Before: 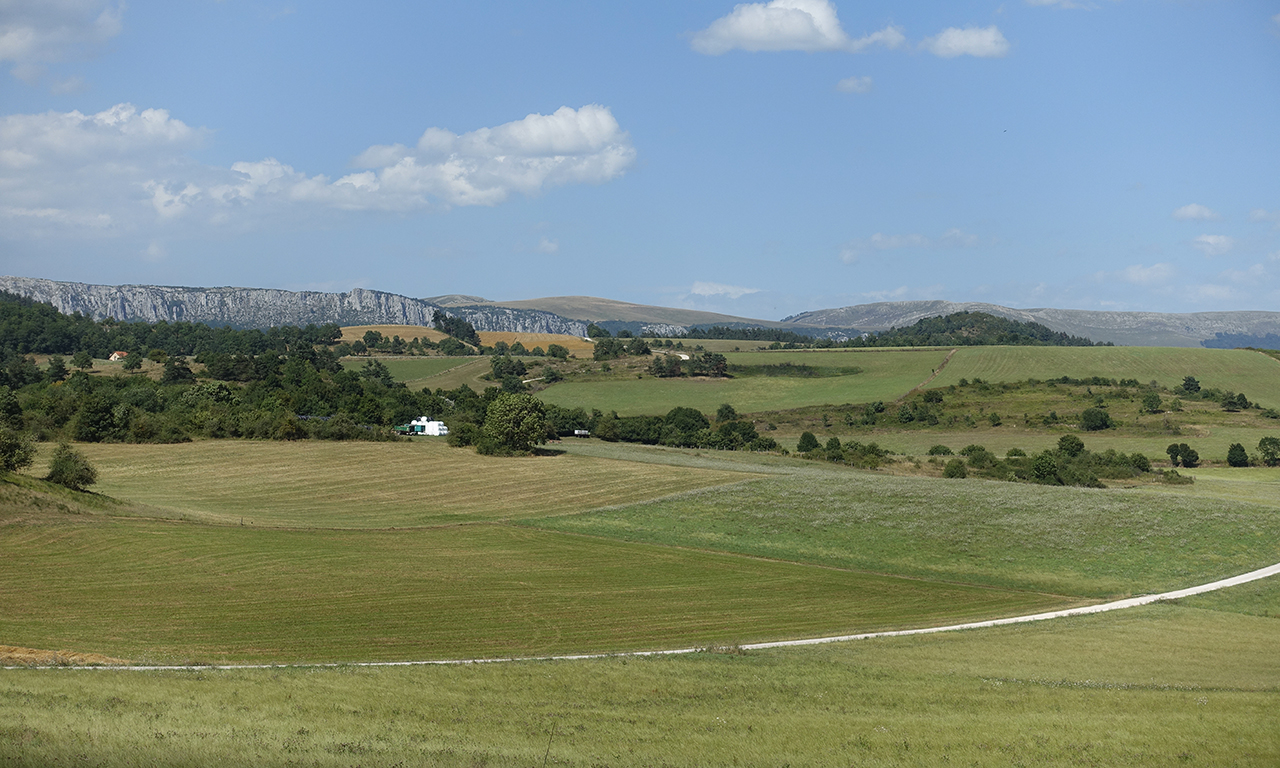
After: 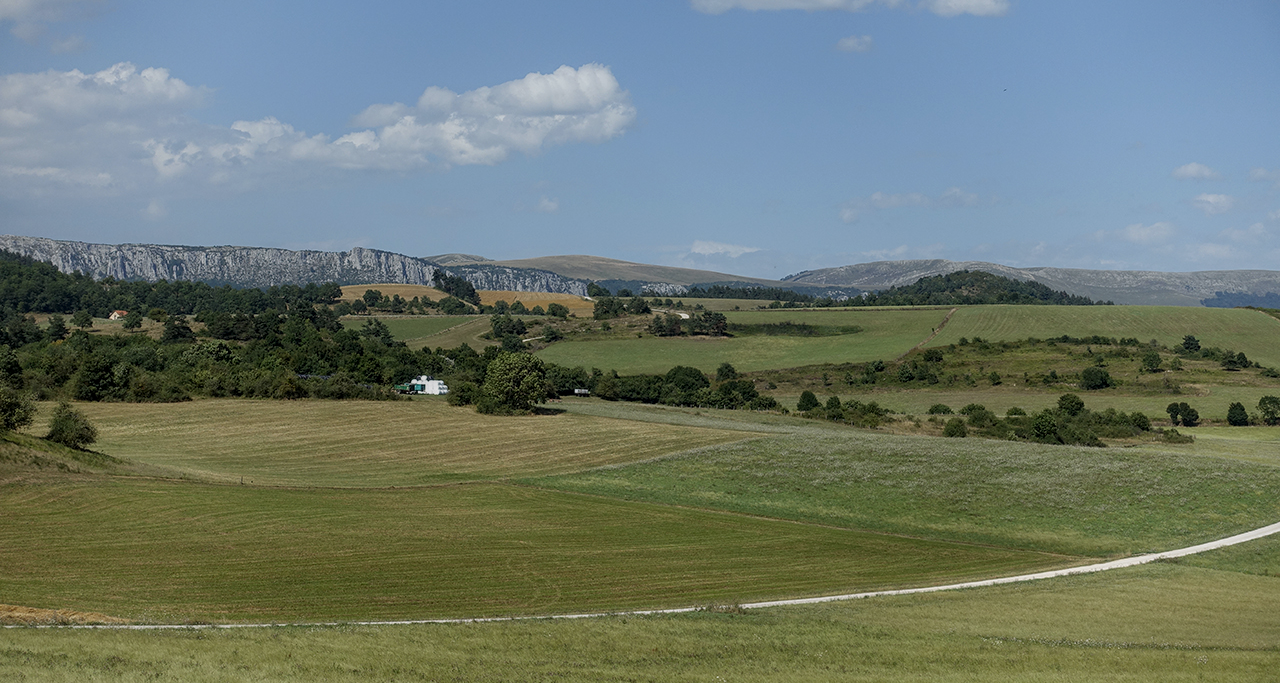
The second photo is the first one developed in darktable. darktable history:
crop and rotate: top 5.433%, bottom 5.589%
exposure: exposure -0.415 EV, compensate highlight preservation false
local contrast: on, module defaults
